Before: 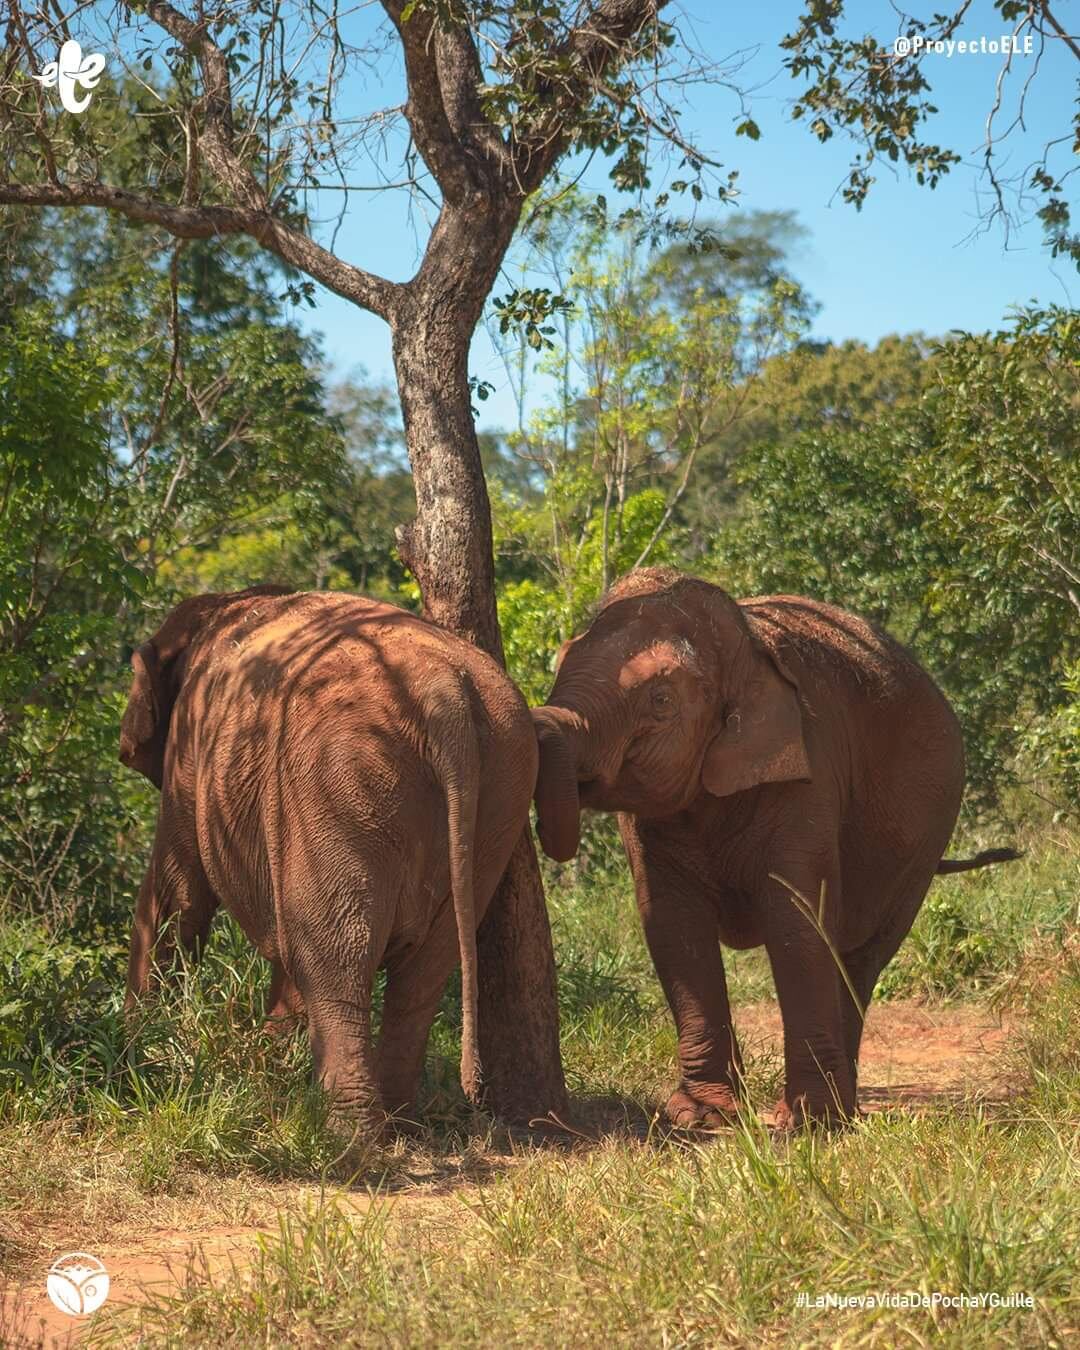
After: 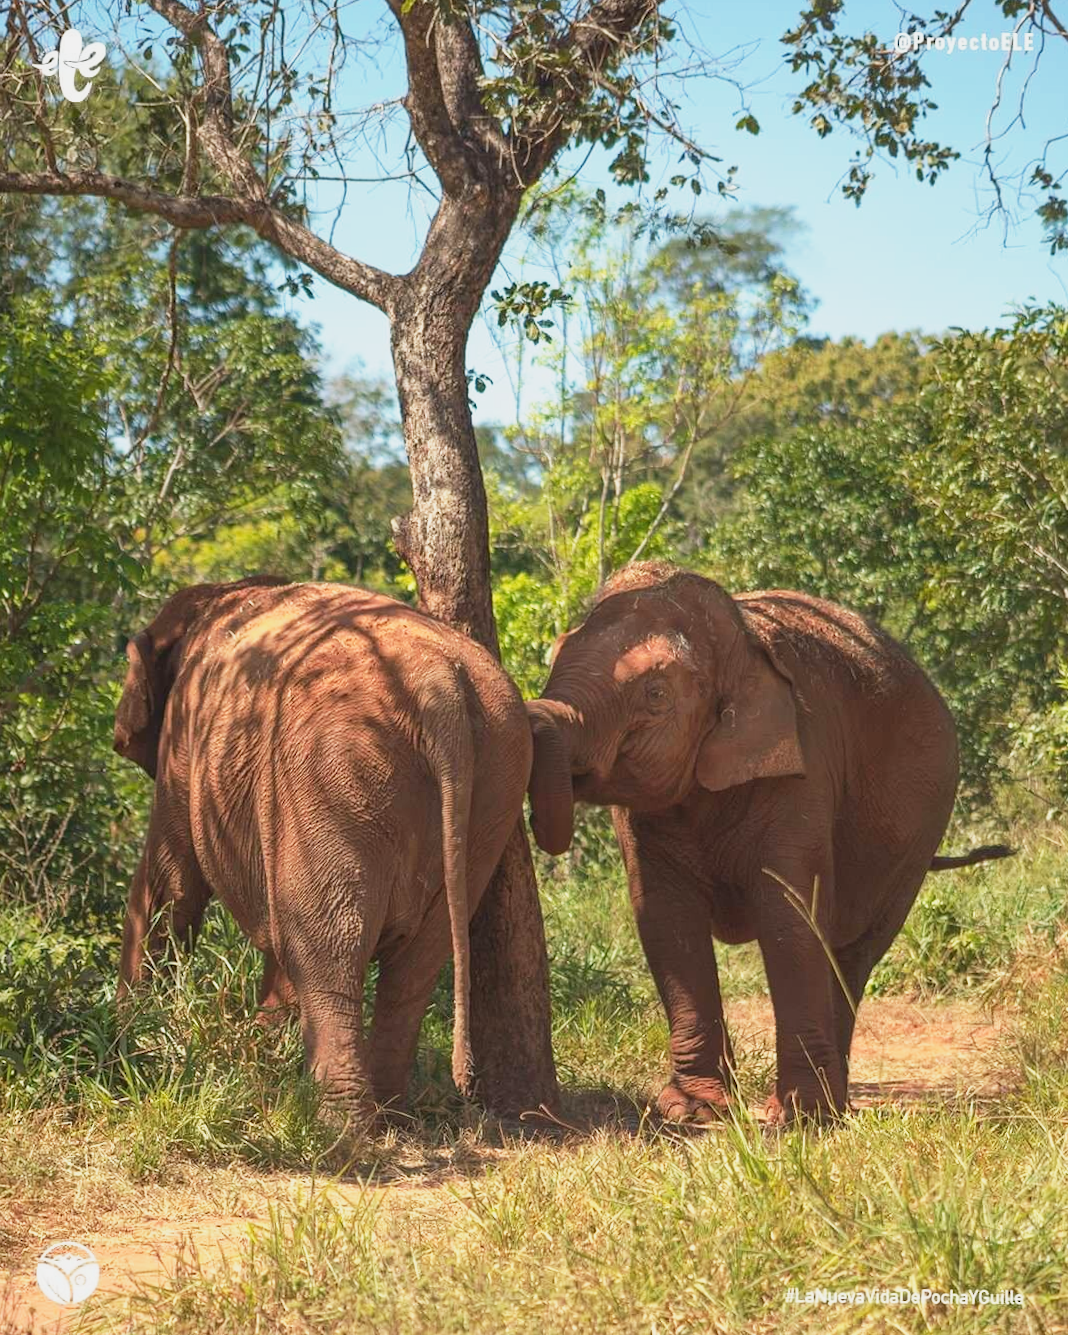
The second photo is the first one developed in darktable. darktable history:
base curve: curves: ch0 [(0, 0) (0.088, 0.125) (0.176, 0.251) (0.354, 0.501) (0.613, 0.749) (1, 0.877)], preserve colors none
crop and rotate: angle -0.5°
